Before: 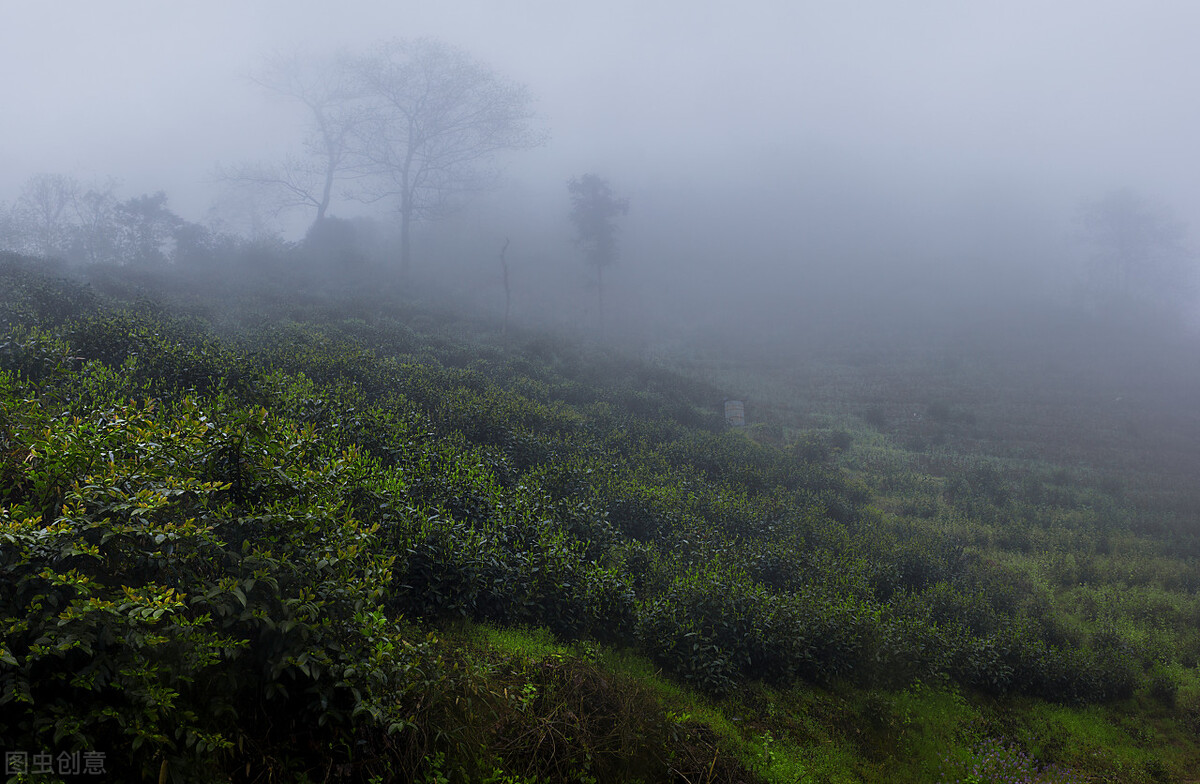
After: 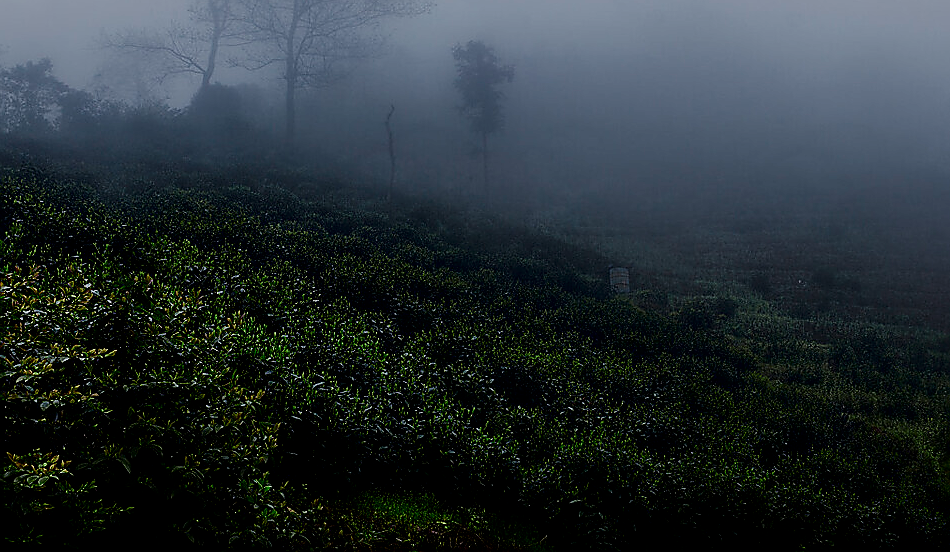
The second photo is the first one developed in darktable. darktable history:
crop: left 9.595%, top 17.075%, right 11.219%, bottom 12.403%
local contrast: mode bilateral grid, contrast 19, coarseness 99, detail 150%, midtone range 0.2
shadows and highlights: shadows -20.18, white point adjustment -2.17, highlights -35
contrast brightness saturation: brightness -0.509
filmic rgb: black relative exposure -7.5 EV, white relative exposure 5 EV, threshold 5.98 EV, hardness 3.32, contrast 1.301, add noise in highlights 0.001, color science v3 (2019), use custom middle-gray values true, iterations of high-quality reconstruction 10, contrast in highlights soft, enable highlight reconstruction true
color correction: highlights b* 0.003, saturation 0.984
sharpen: radius 1.355, amount 1.264, threshold 0.769
